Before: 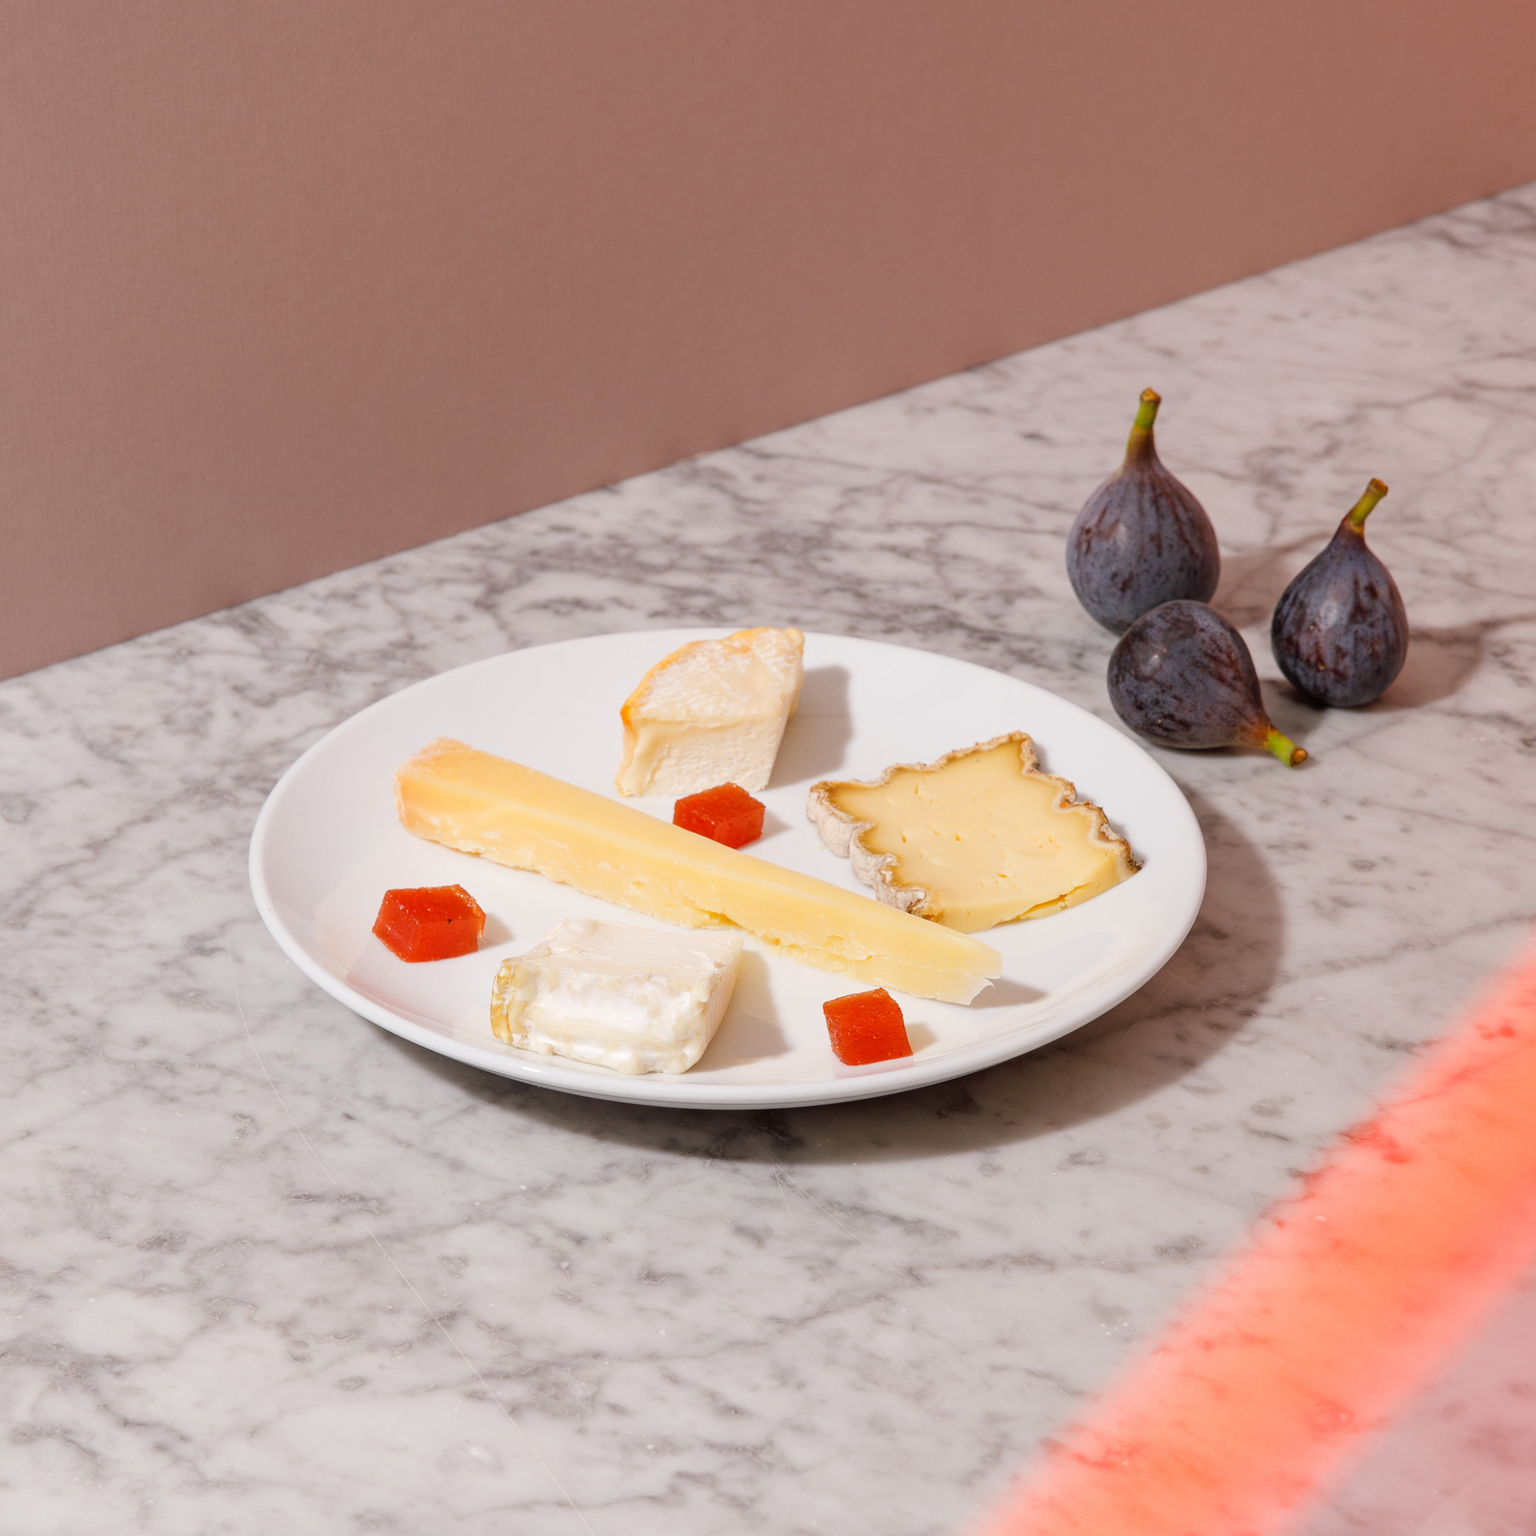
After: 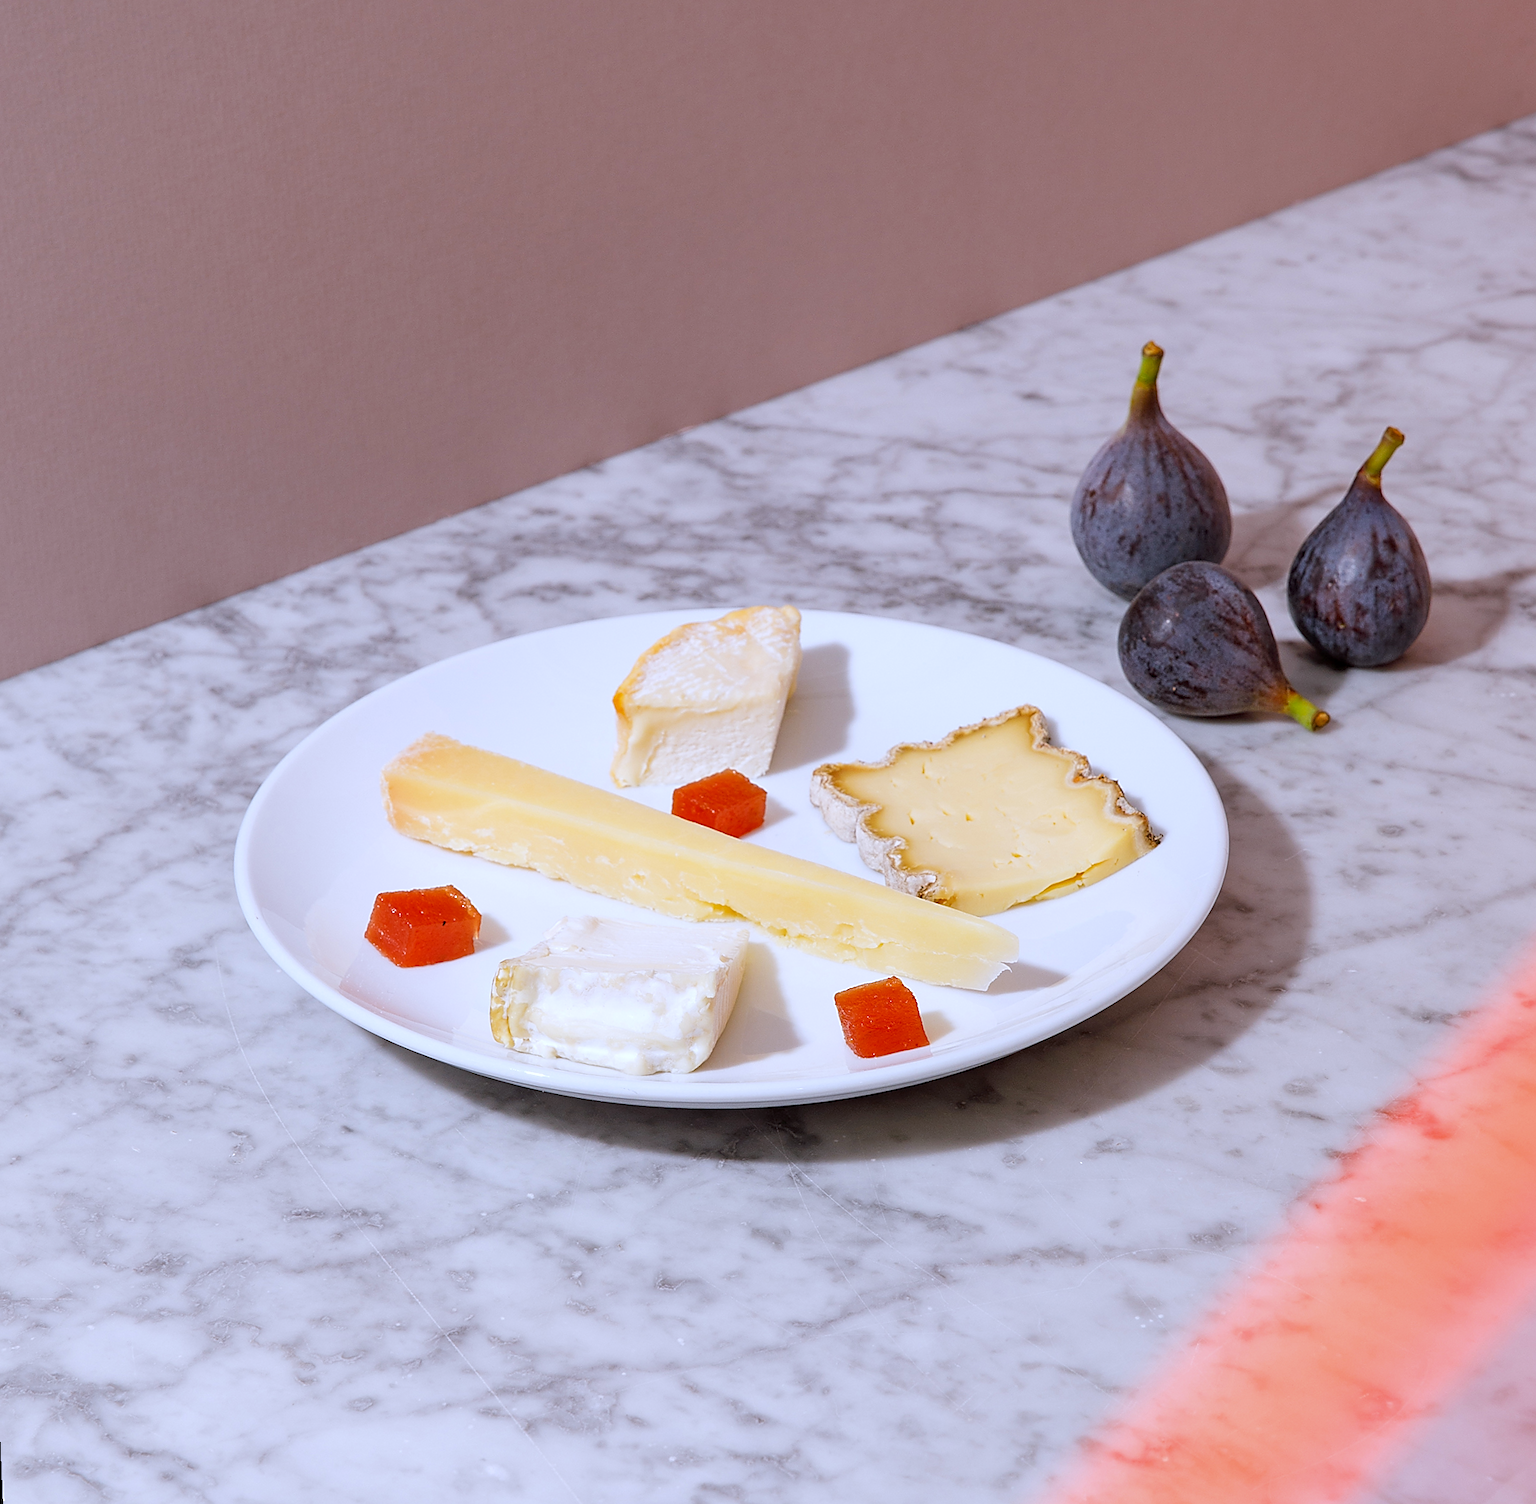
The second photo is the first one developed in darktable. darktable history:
exposure: black level correction 0.001, compensate highlight preservation false
rotate and perspective: rotation -2.12°, lens shift (vertical) 0.009, lens shift (horizontal) -0.008, automatic cropping original format, crop left 0.036, crop right 0.964, crop top 0.05, crop bottom 0.959
sharpen: radius 1.4, amount 1.25, threshold 0.7
white balance: red 0.948, green 1.02, blue 1.176
